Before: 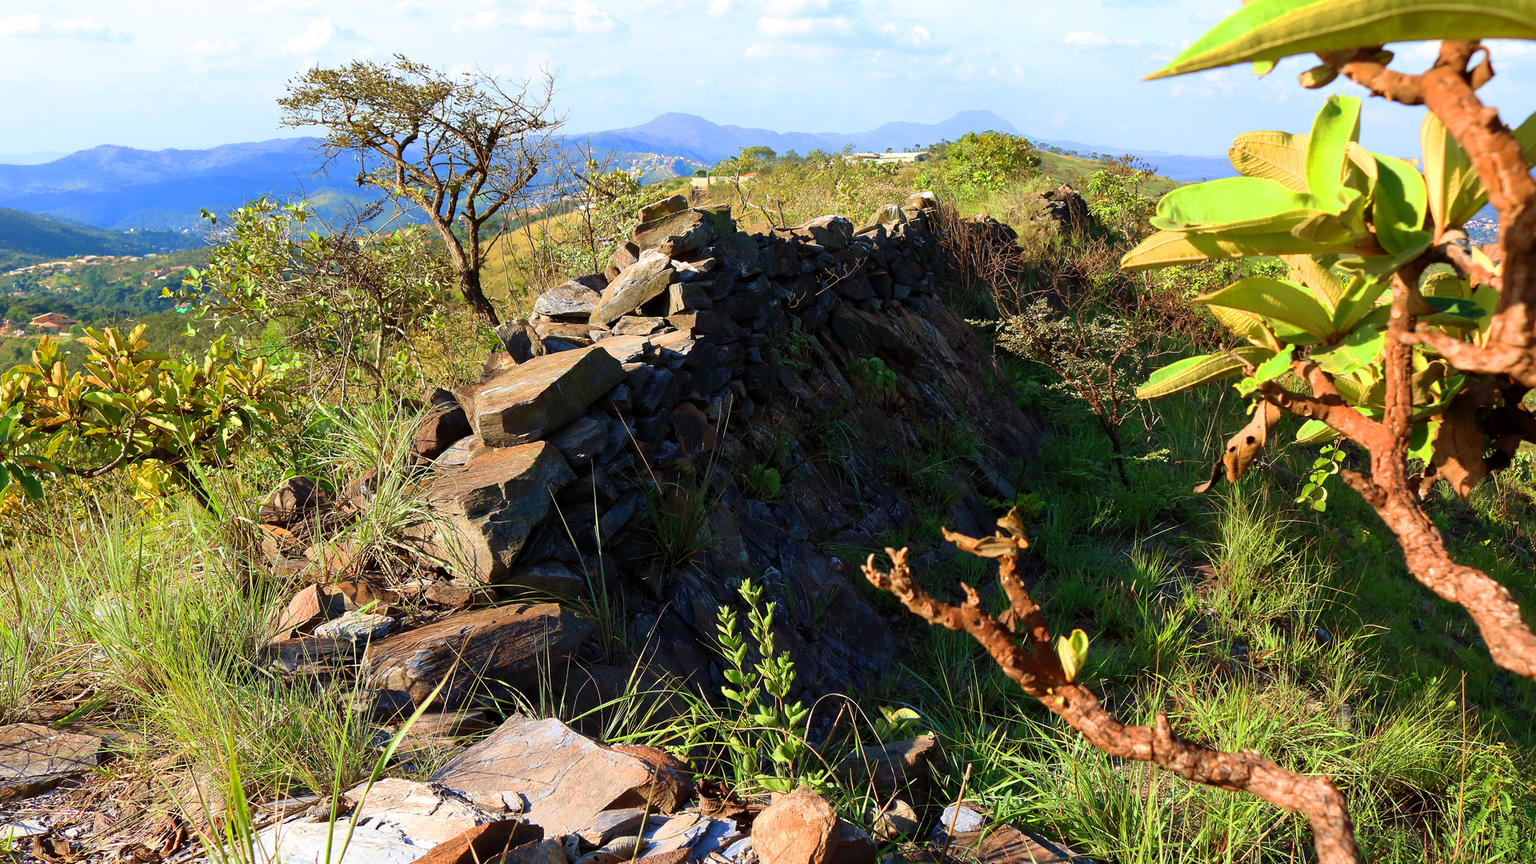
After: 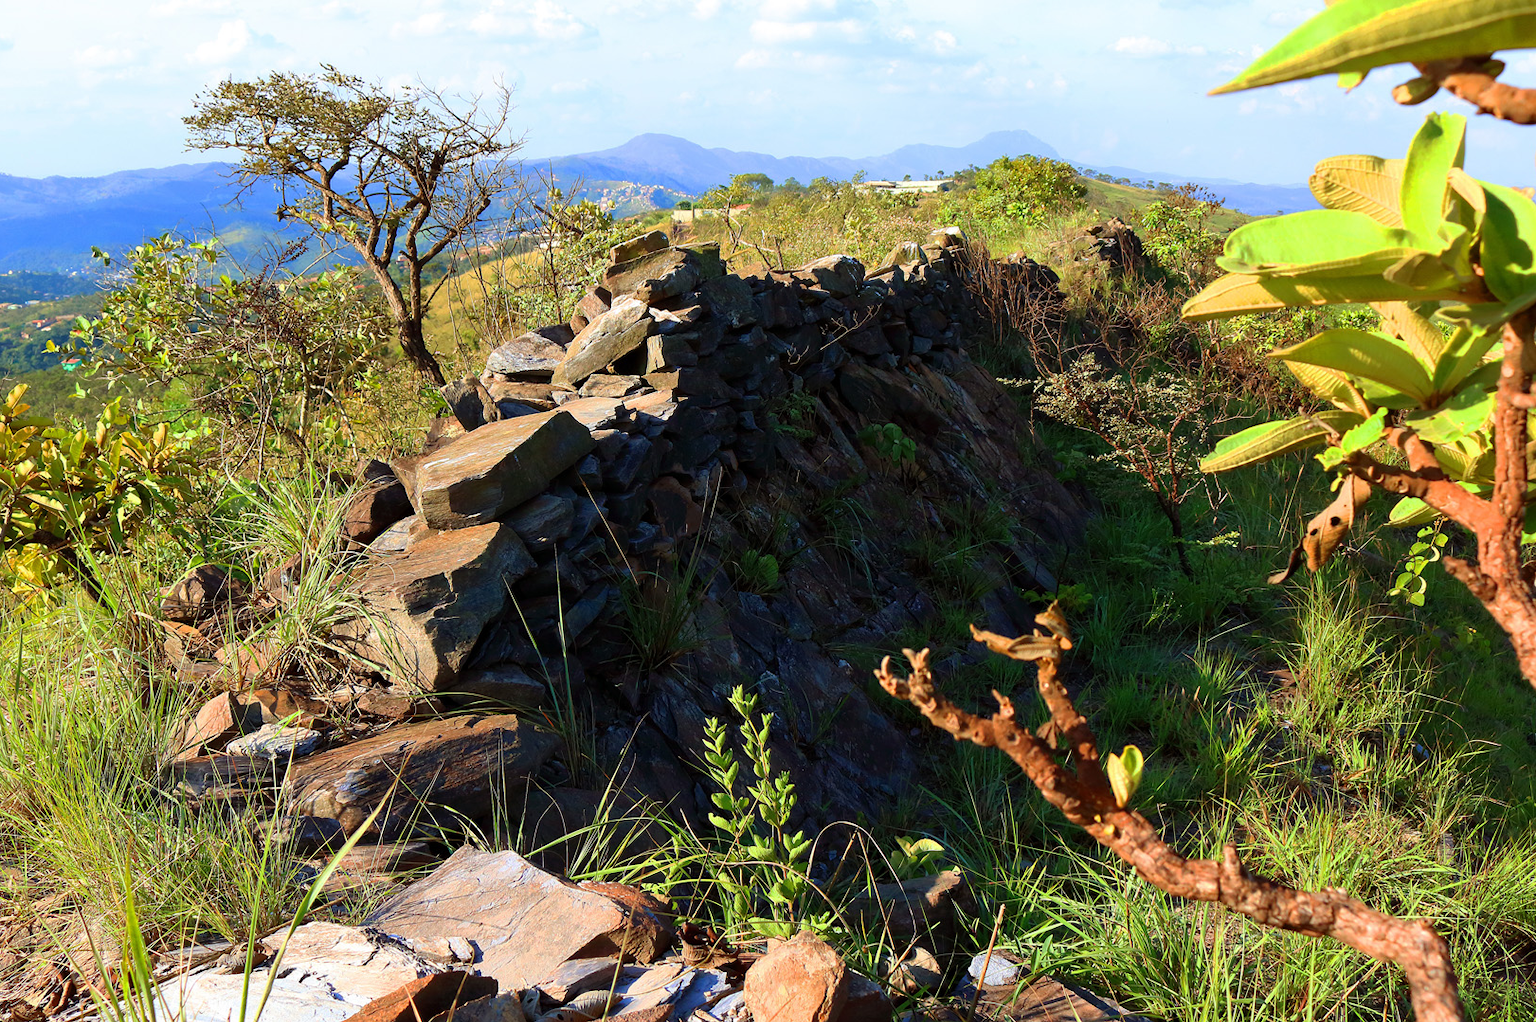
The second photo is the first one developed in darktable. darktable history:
crop: left 8.044%, right 7.503%
